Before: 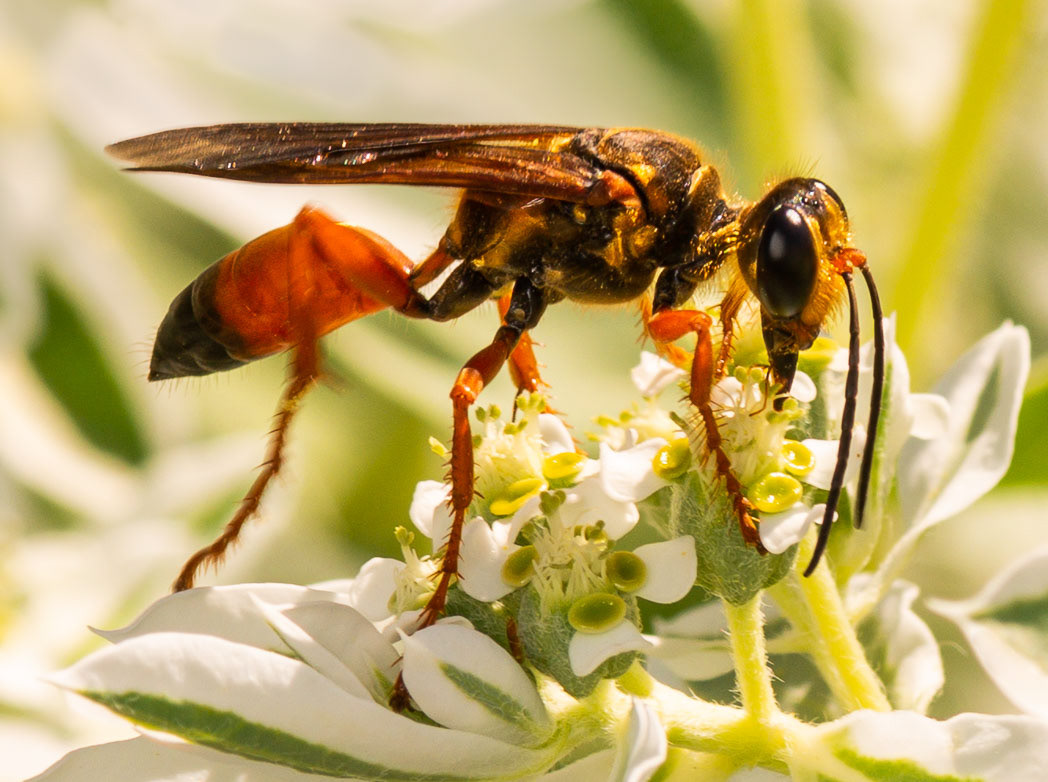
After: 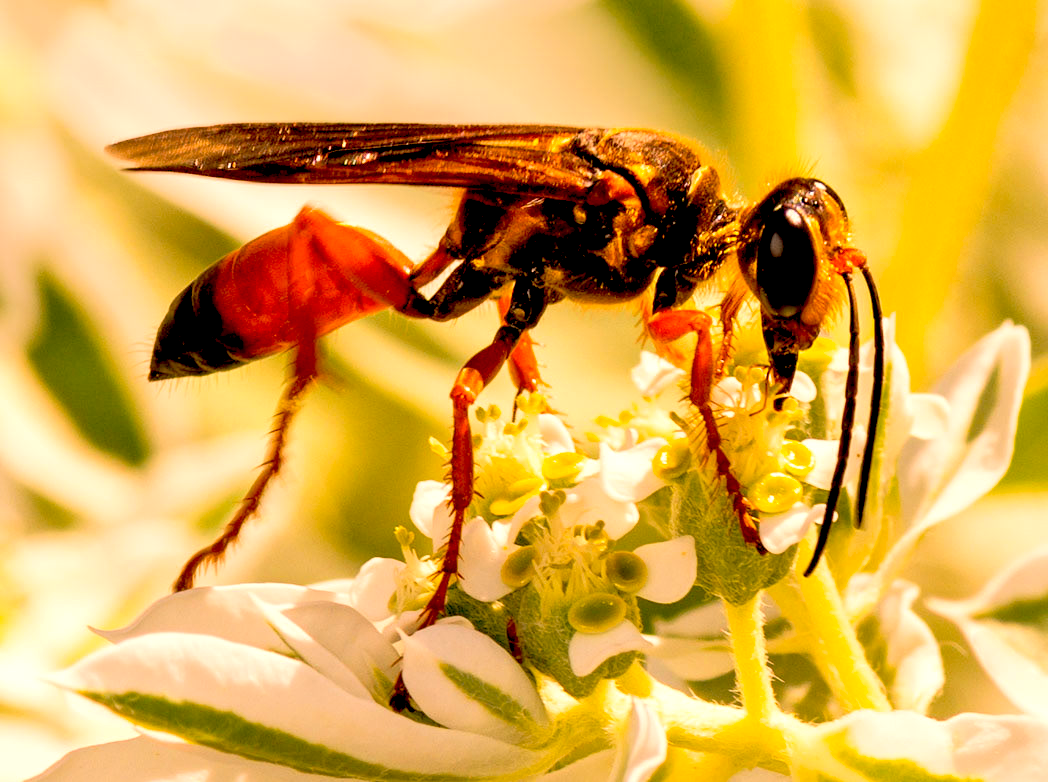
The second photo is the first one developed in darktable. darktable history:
exposure: black level correction 0.031, exposure 0.304 EV, compensate highlight preservation false
color balance rgb: shadows lift › luminance -5%, shadows lift › chroma 1.1%, shadows lift › hue 219°, power › luminance 10%, power › chroma 2.83%, power › hue 60°, highlights gain › chroma 4.52%, highlights gain › hue 33.33°, saturation formula JzAzBz (2021)
